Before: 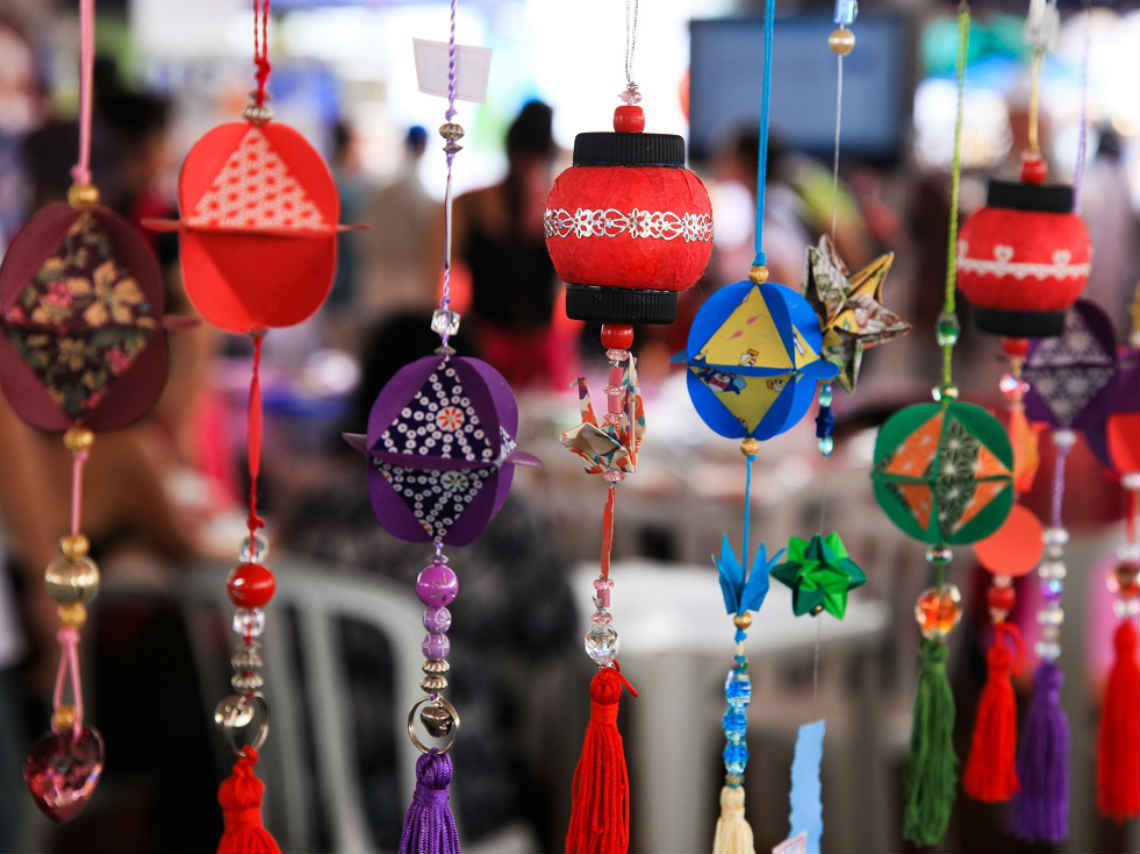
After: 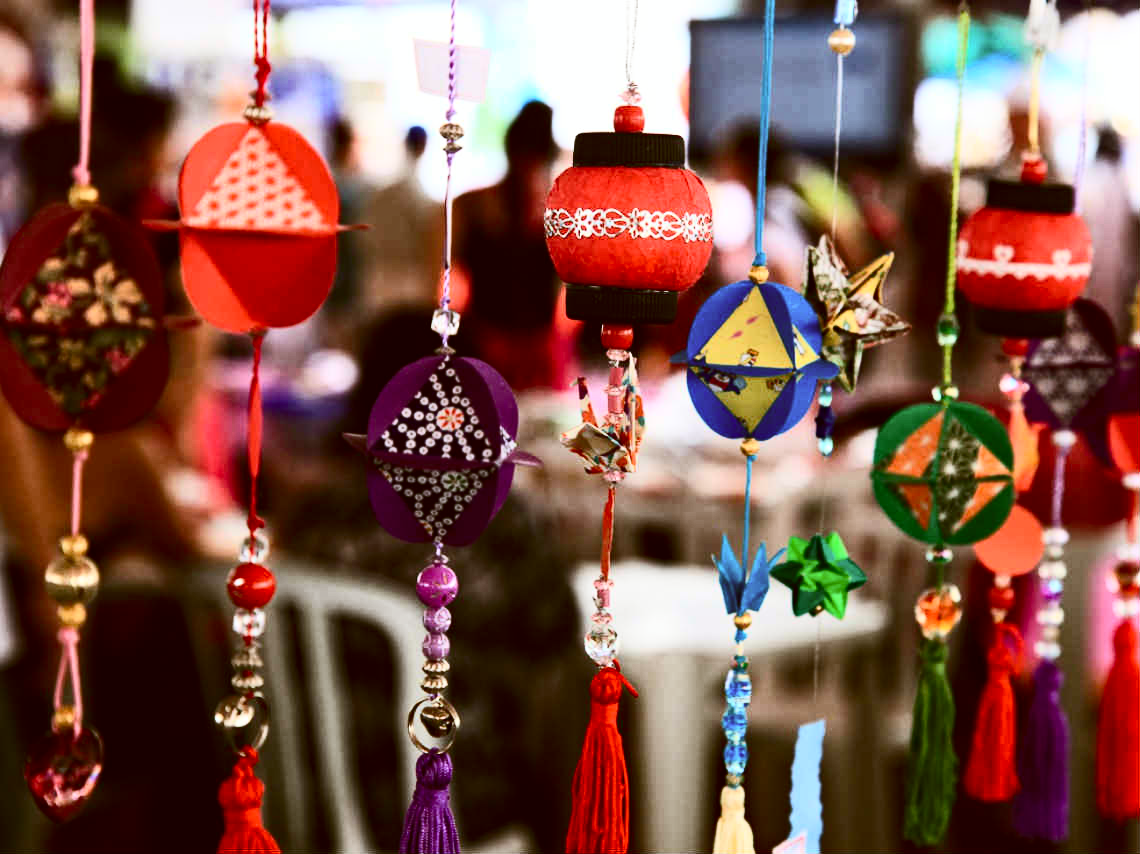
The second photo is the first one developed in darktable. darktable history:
contrast brightness saturation: contrast 0.392, brightness 0.107
haze removal: adaptive false
color correction: highlights a* -0.378, highlights b* 0.165, shadows a* 5.27, shadows b* 20.55
